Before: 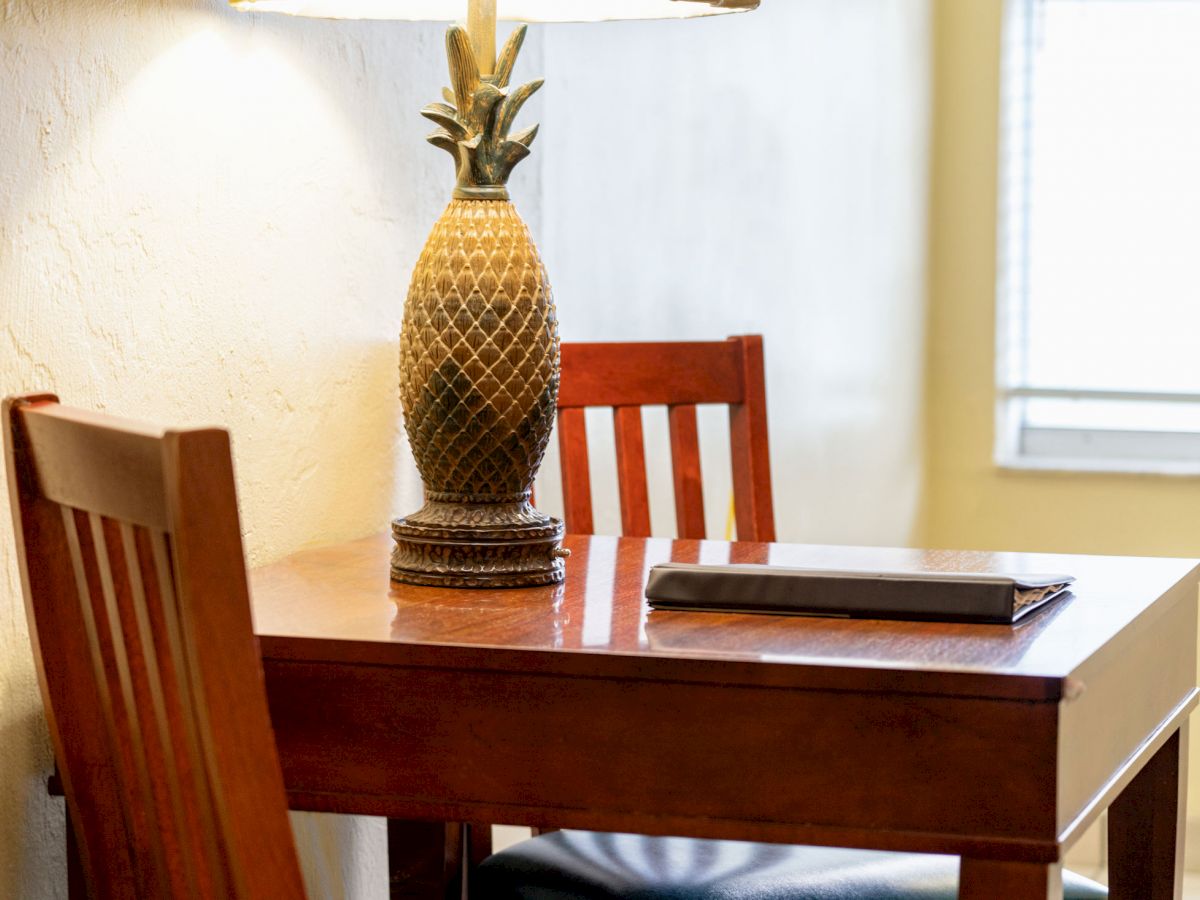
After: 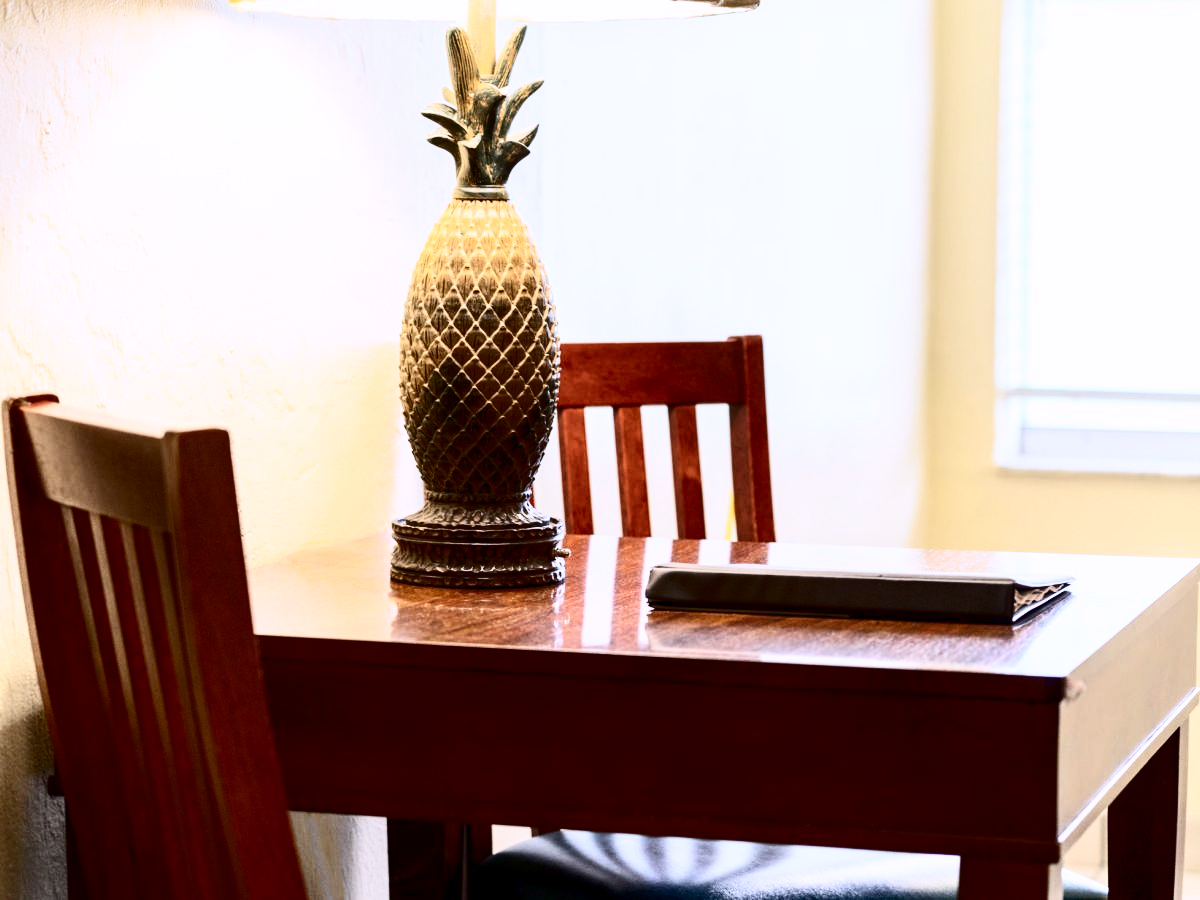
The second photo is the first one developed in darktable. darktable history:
contrast brightness saturation: contrast 0.5, saturation -0.1
white balance: red 1.004, blue 1.096
